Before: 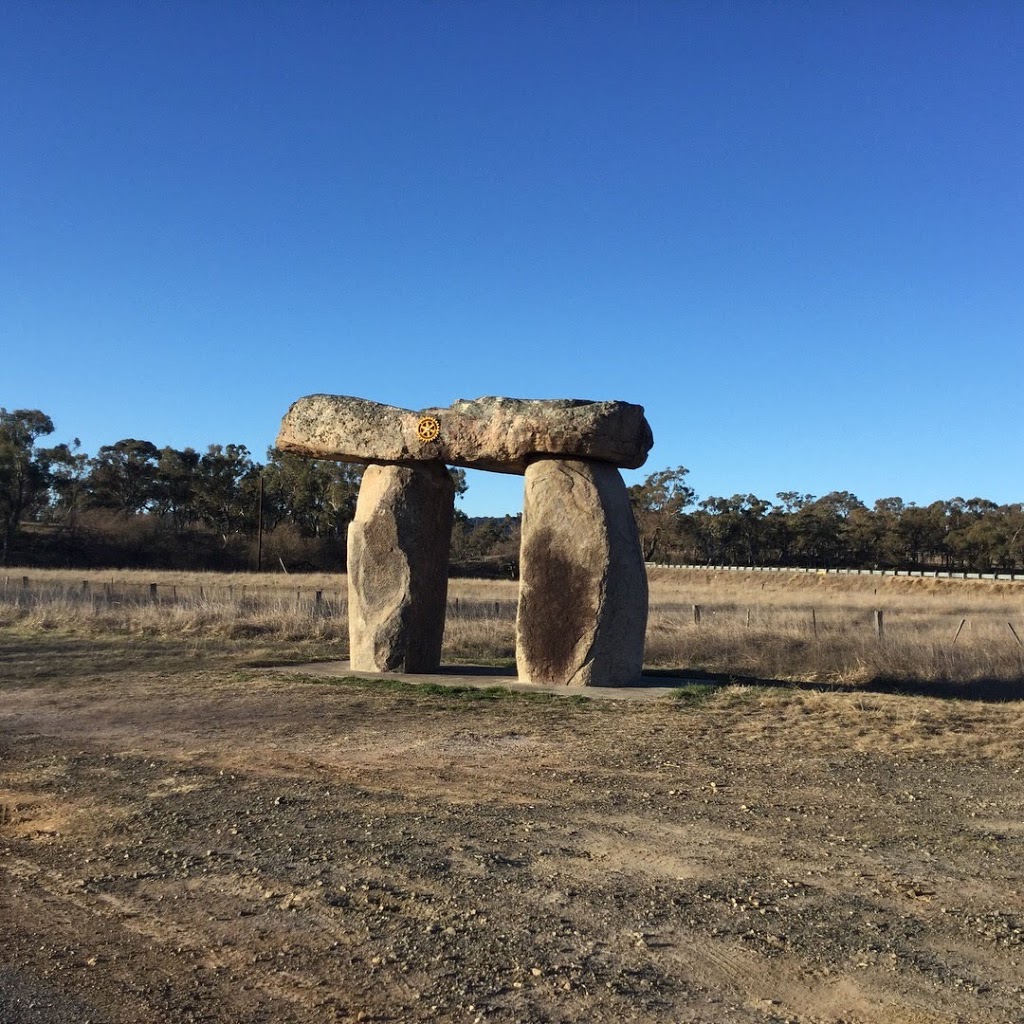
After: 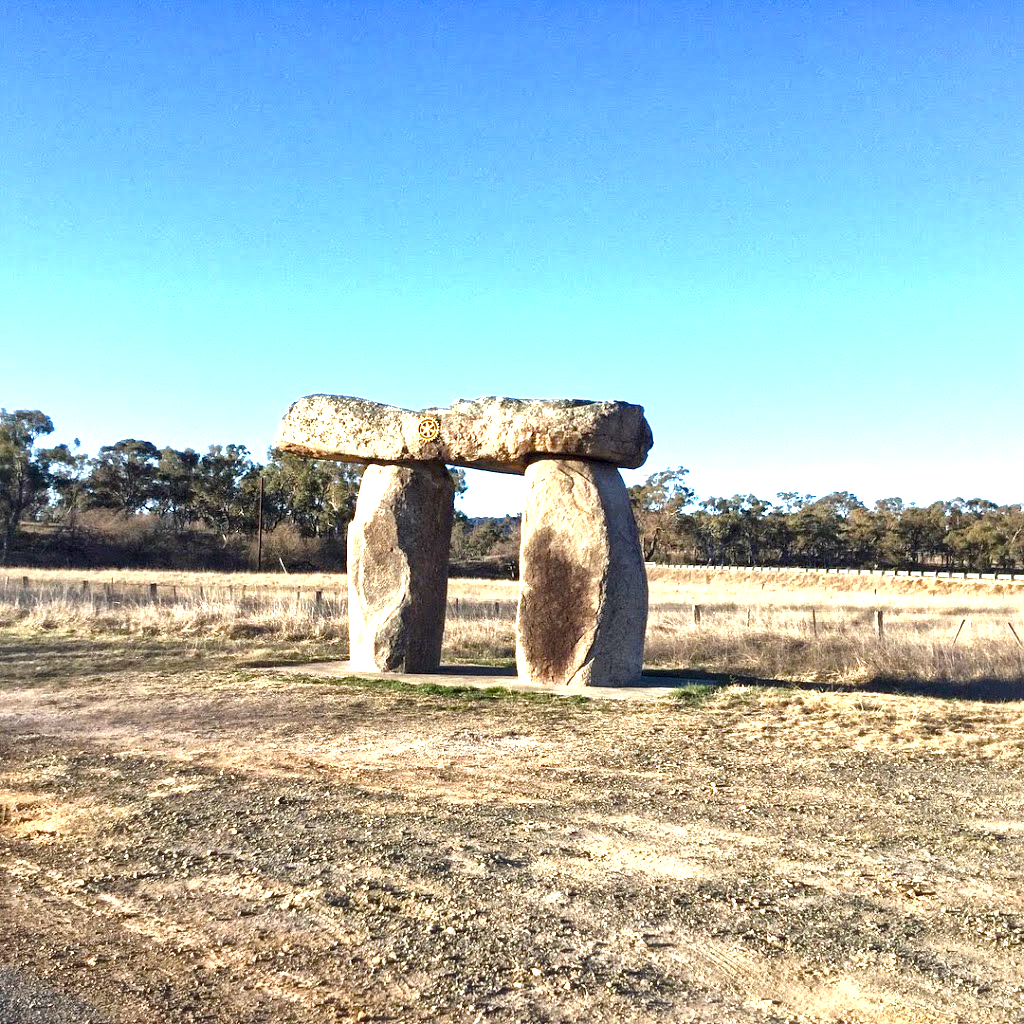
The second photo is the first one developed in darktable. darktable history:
local contrast: mode bilateral grid, contrast 20, coarseness 19, detail 163%, midtone range 0.2
color balance rgb: perceptual saturation grading › global saturation 20%, perceptual saturation grading › highlights -25%, perceptual saturation grading › shadows 25%
exposure: black level correction 0, exposure 1.741 EV, compensate exposure bias true, compensate highlight preservation false
